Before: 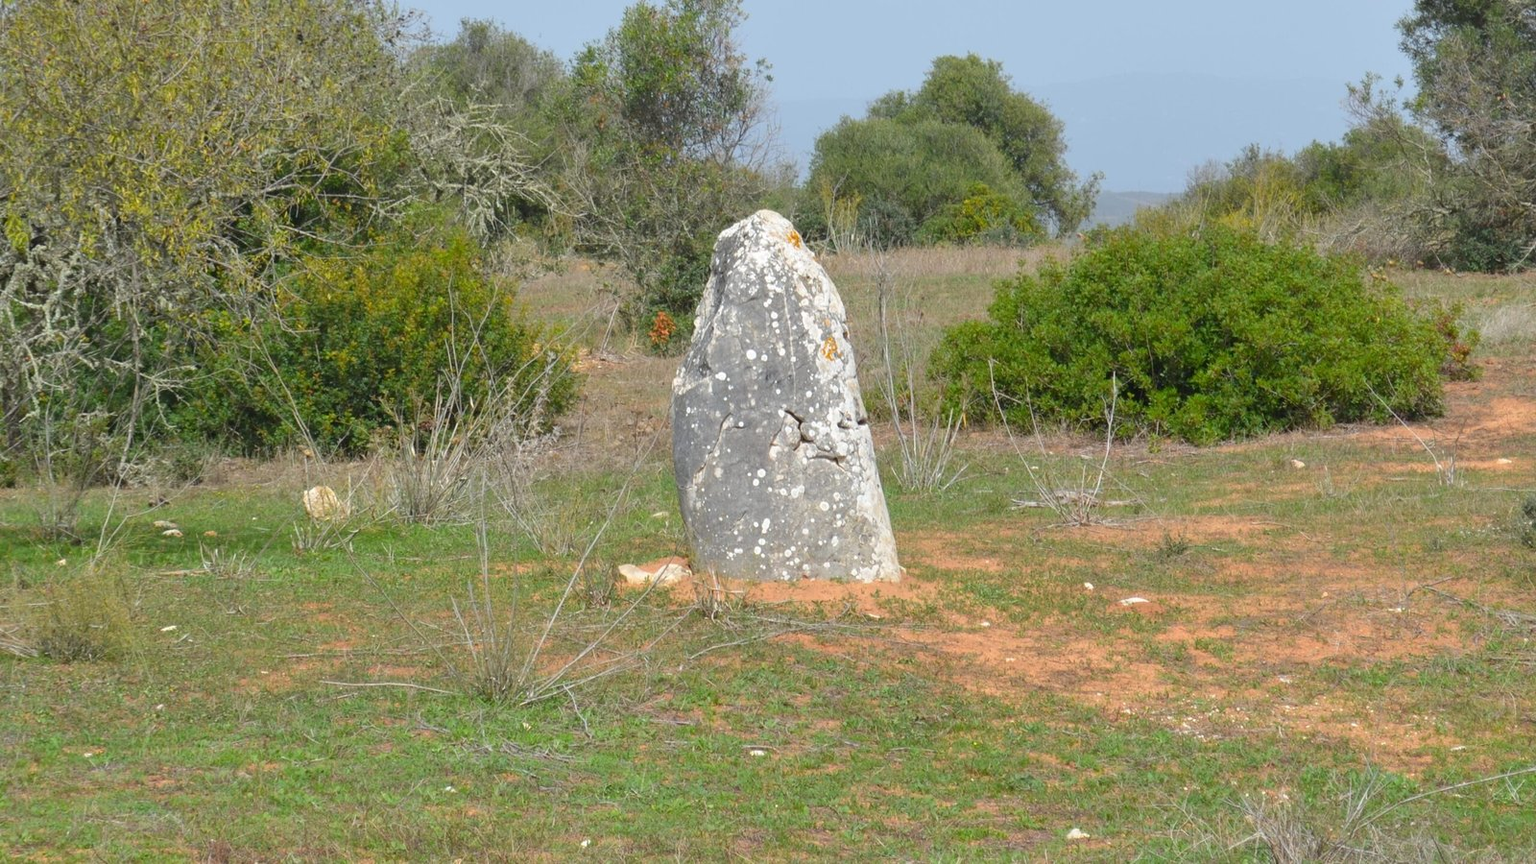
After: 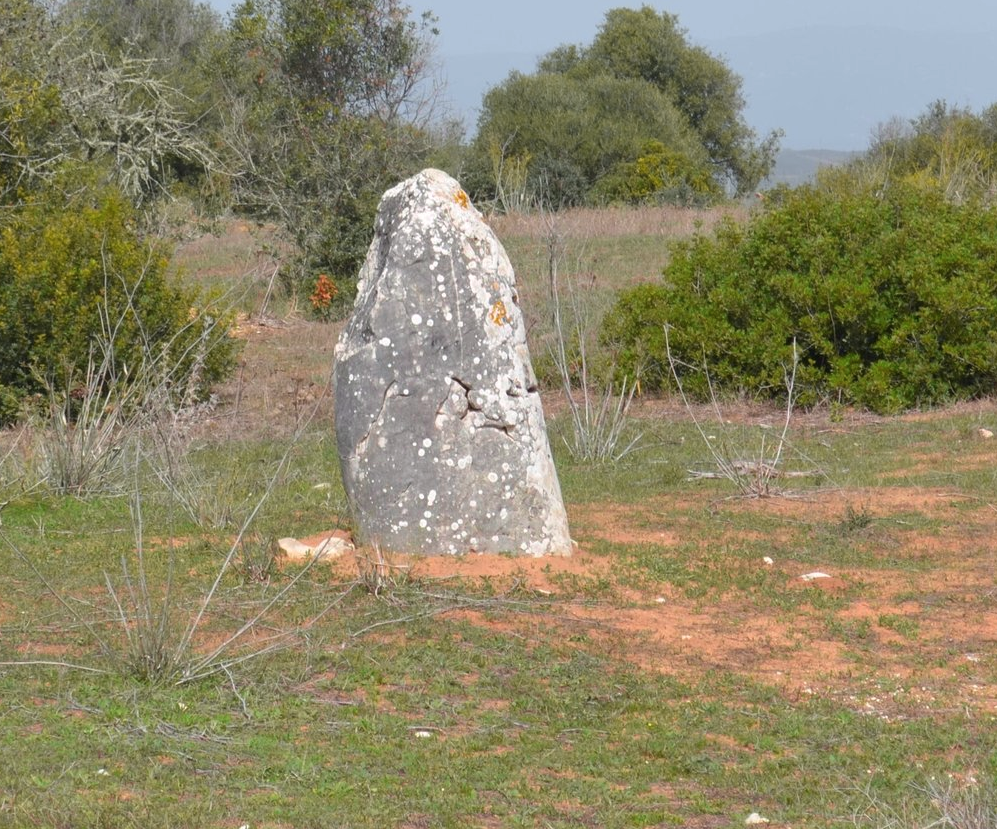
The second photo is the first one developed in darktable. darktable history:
tone curve: curves: ch0 [(0, 0) (0.253, 0.237) (1, 1)]; ch1 [(0, 0) (0.401, 0.42) (0.442, 0.47) (0.491, 0.495) (0.511, 0.523) (0.557, 0.565) (0.66, 0.683) (1, 1)]; ch2 [(0, 0) (0.394, 0.413) (0.5, 0.5) (0.578, 0.568) (1, 1)], color space Lab, independent channels, preserve colors none
crop and rotate: left 22.918%, top 5.629%, right 14.711%, bottom 2.247%
